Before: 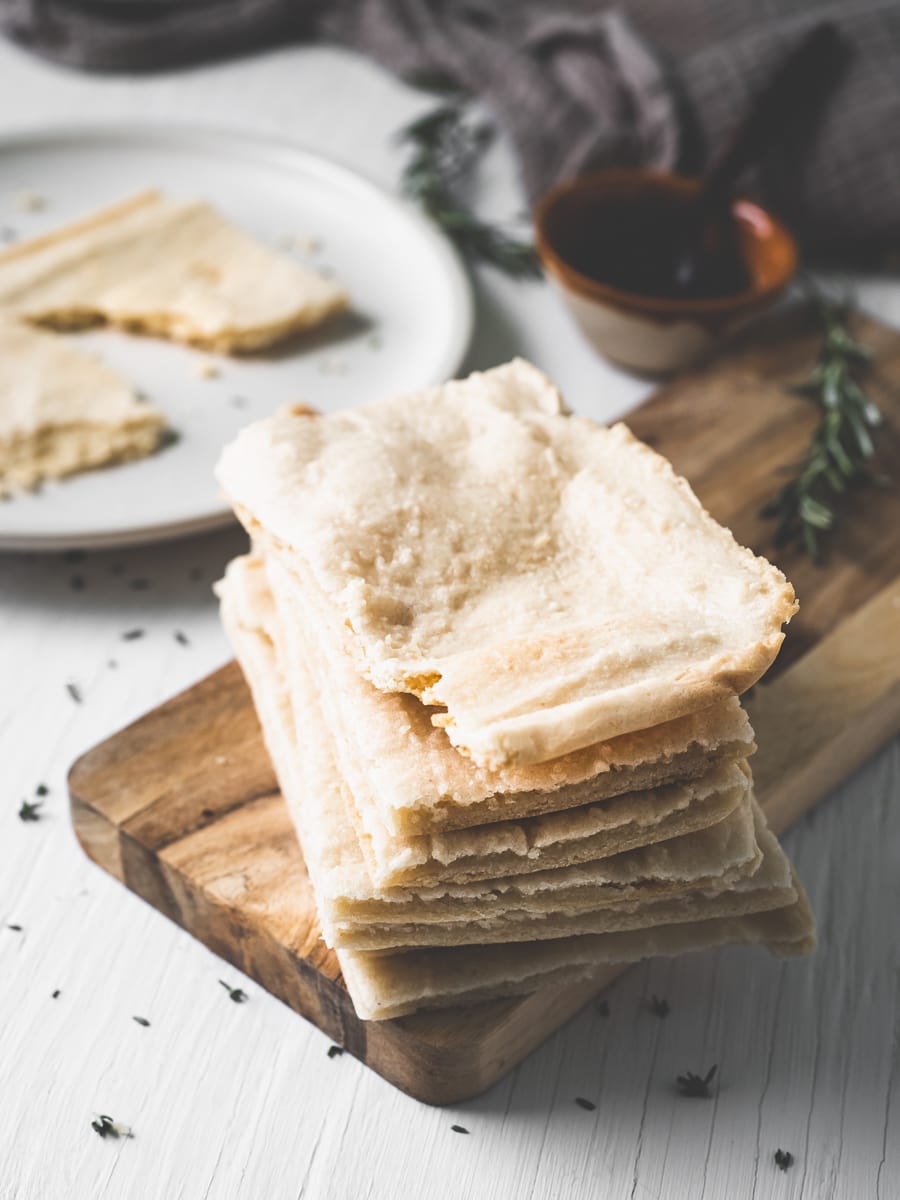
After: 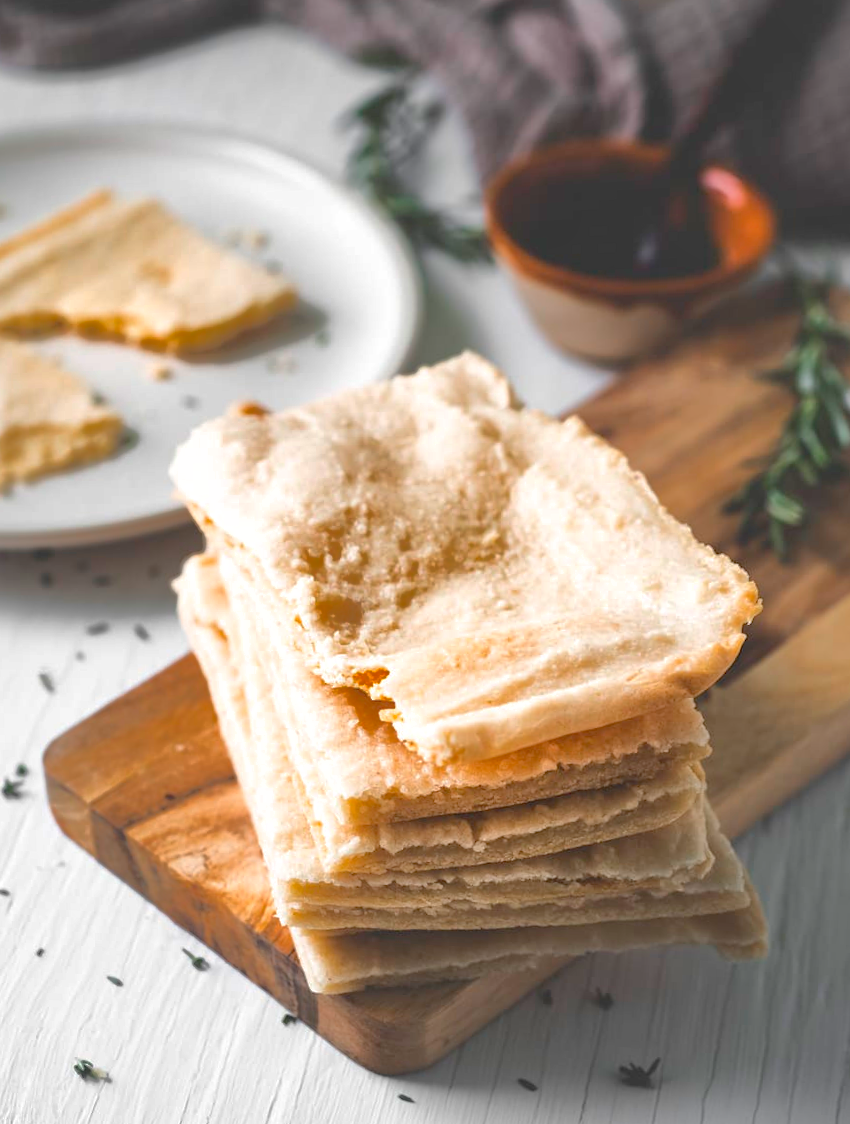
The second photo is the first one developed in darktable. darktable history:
rotate and perspective: rotation 0.062°, lens shift (vertical) 0.115, lens shift (horizontal) -0.133, crop left 0.047, crop right 0.94, crop top 0.061, crop bottom 0.94
shadows and highlights: shadows 40, highlights -60
contrast brightness saturation: brightness 0.09, saturation 0.19
exposure: black level correction 0.009, exposure 0.119 EV, compensate highlight preservation false
